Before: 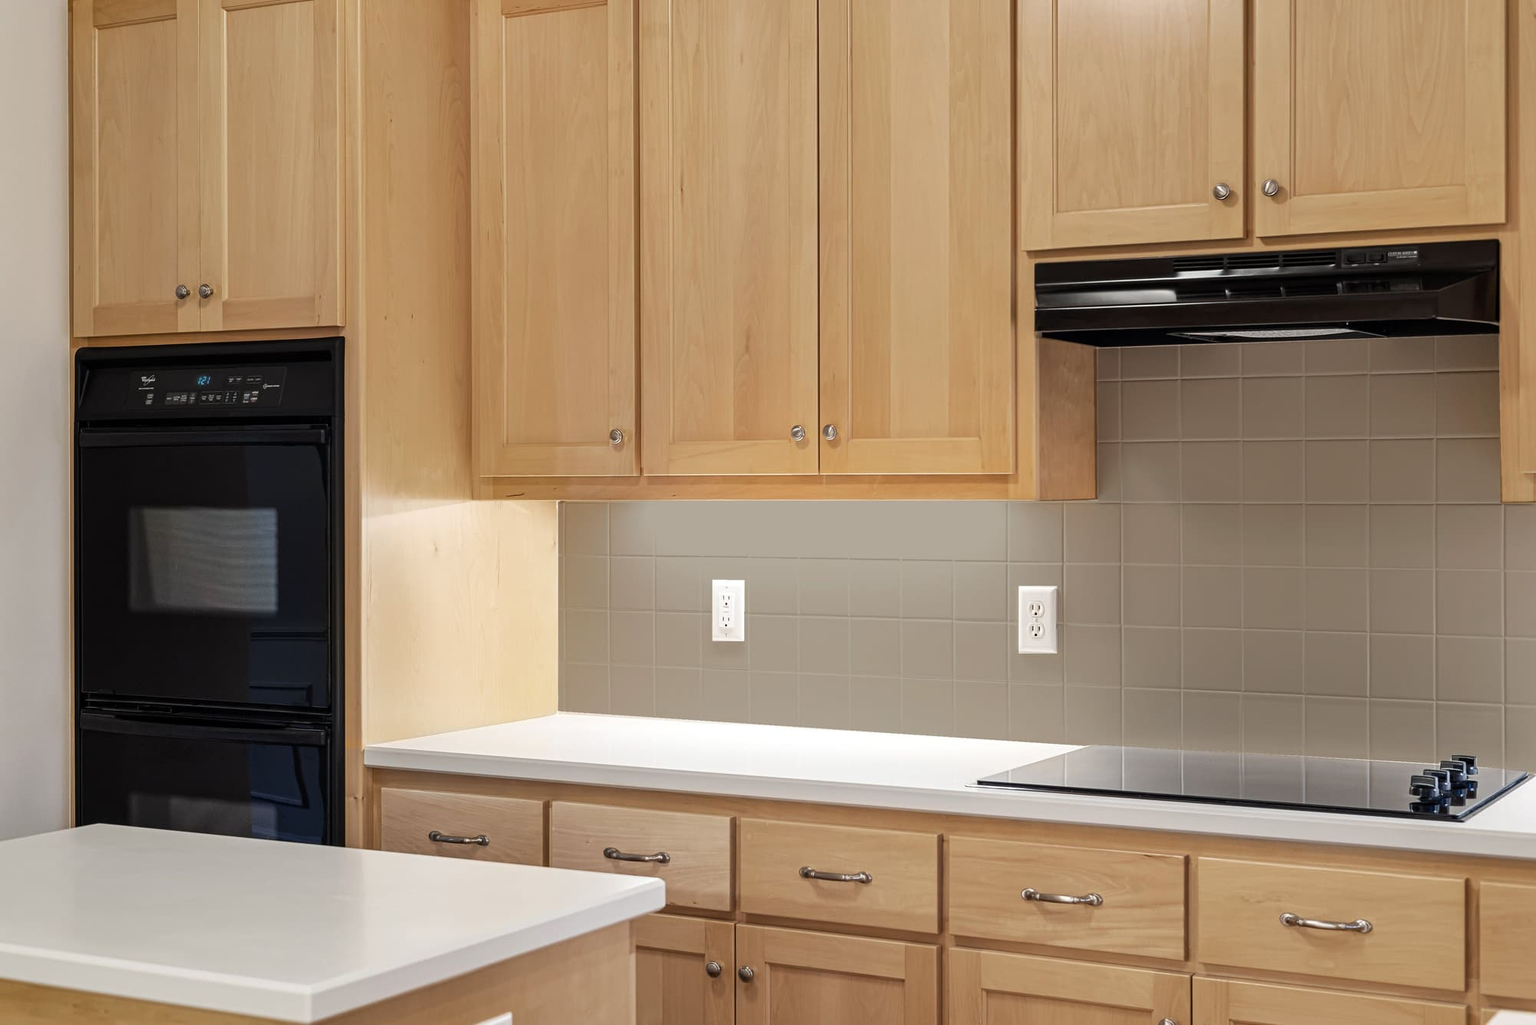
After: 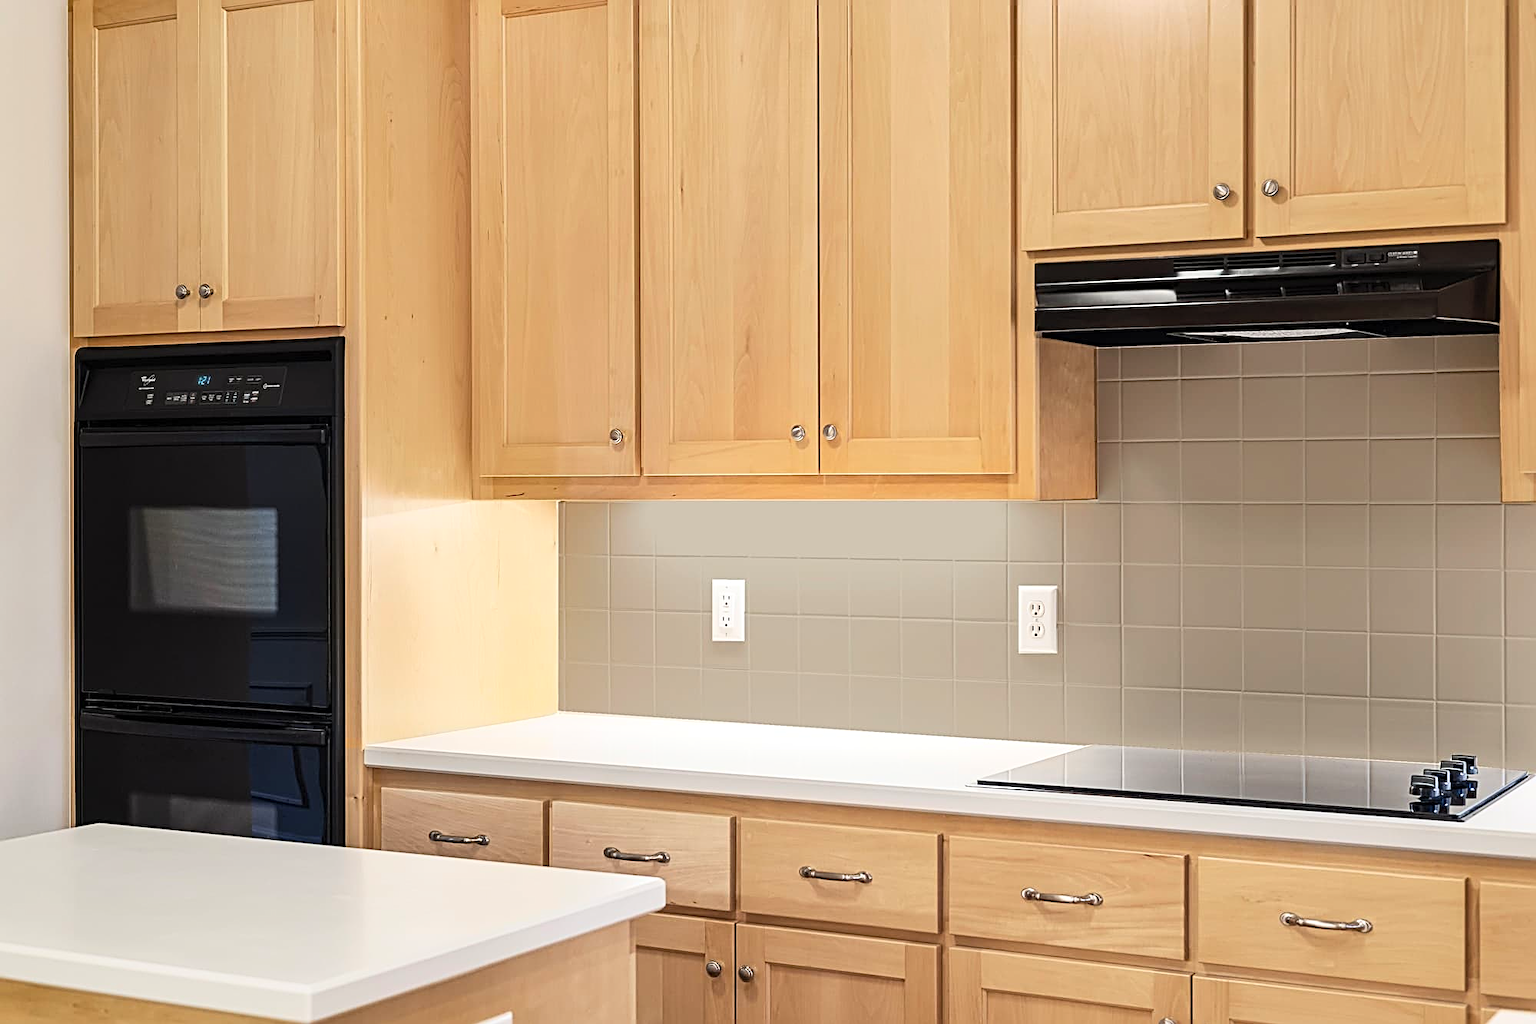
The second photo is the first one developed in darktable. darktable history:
sharpen: radius 2.533, amount 0.628
contrast brightness saturation: contrast 0.197, brightness 0.165, saturation 0.222
